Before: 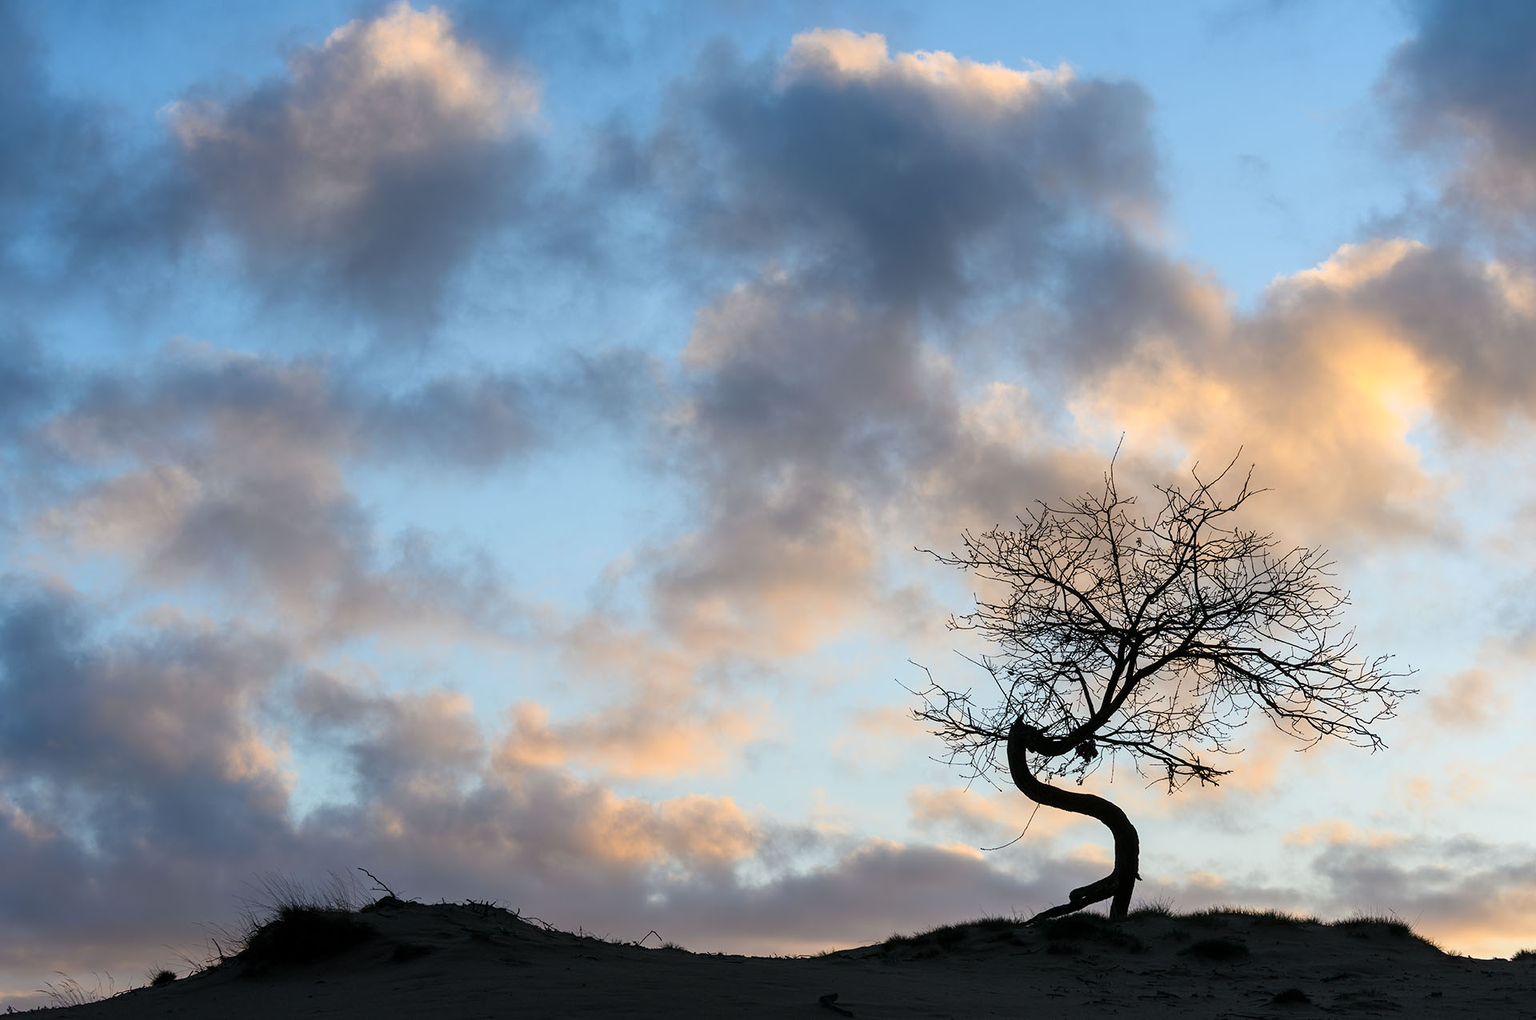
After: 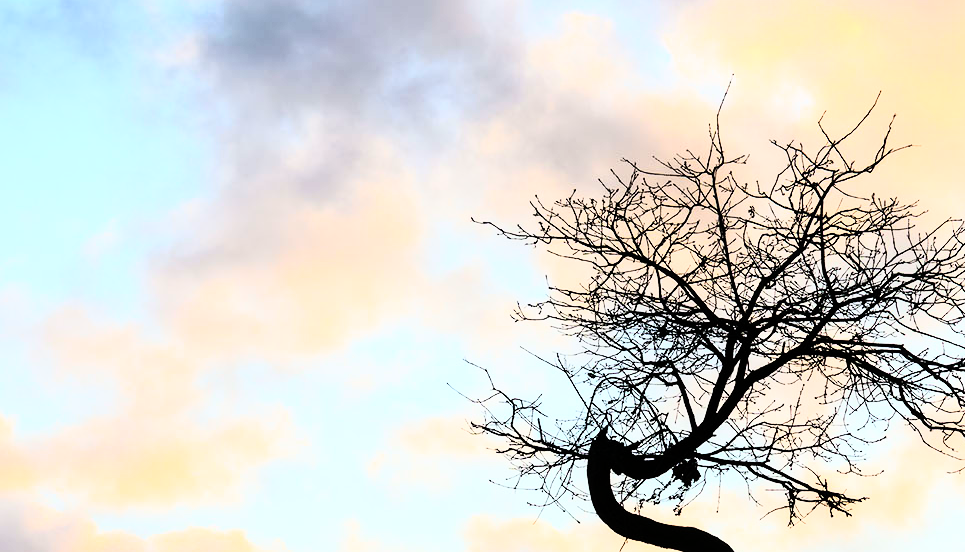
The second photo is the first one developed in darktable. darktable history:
crop: left 35.03%, top 36.625%, right 14.663%, bottom 20.057%
rgb curve: curves: ch0 [(0, 0) (0.21, 0.15) (0.24, 0.21) (0.5, 0.75) (0.75, 0.96) (0.89, 0.99) (1, 1)]; ch1 [(0, 0.02) (0.21, 0.13) (0.25, 0.2) (0.5, 0.67) (0.75, 0.9) (0.89, 0.97) (1, 1)]; ch2 [(0, 0.02) (0.21, 0.13) (0.25, 0.2) (0.5, 0.67) (0.75, 0.9) (0.89, 0.97) (1, 1)], compensate middle gray true
